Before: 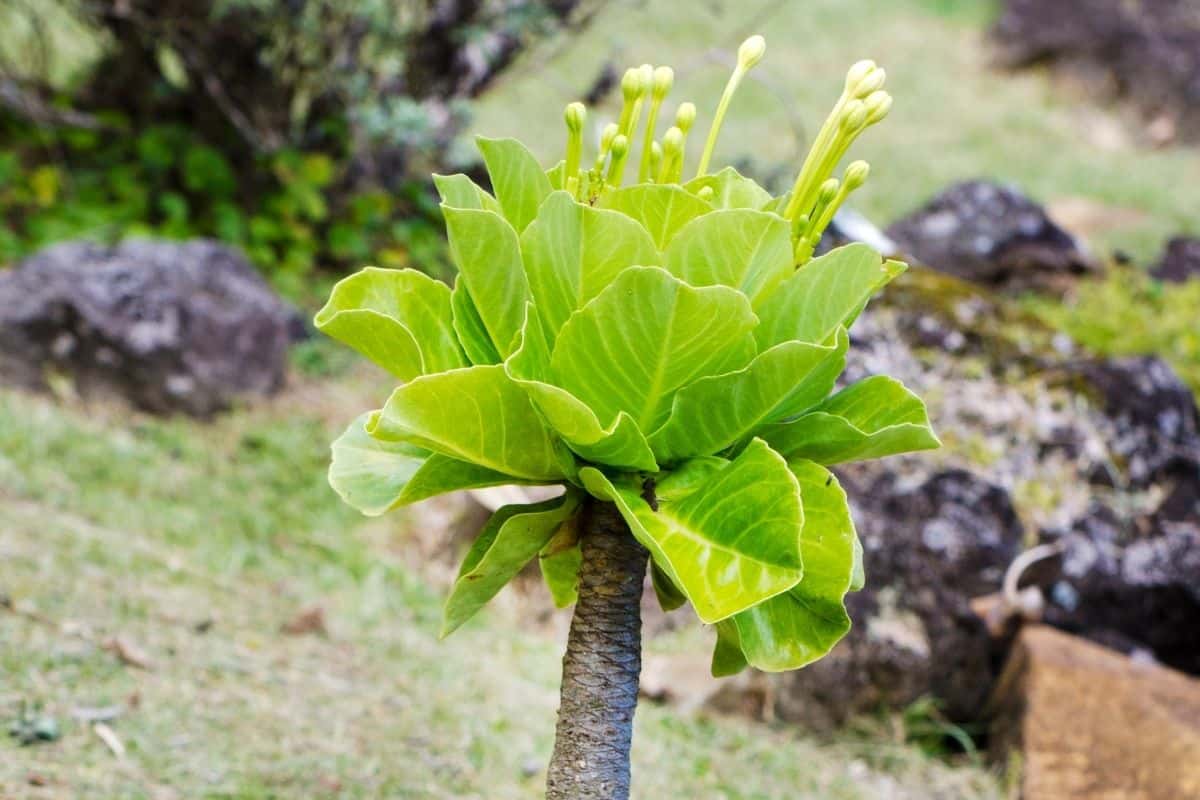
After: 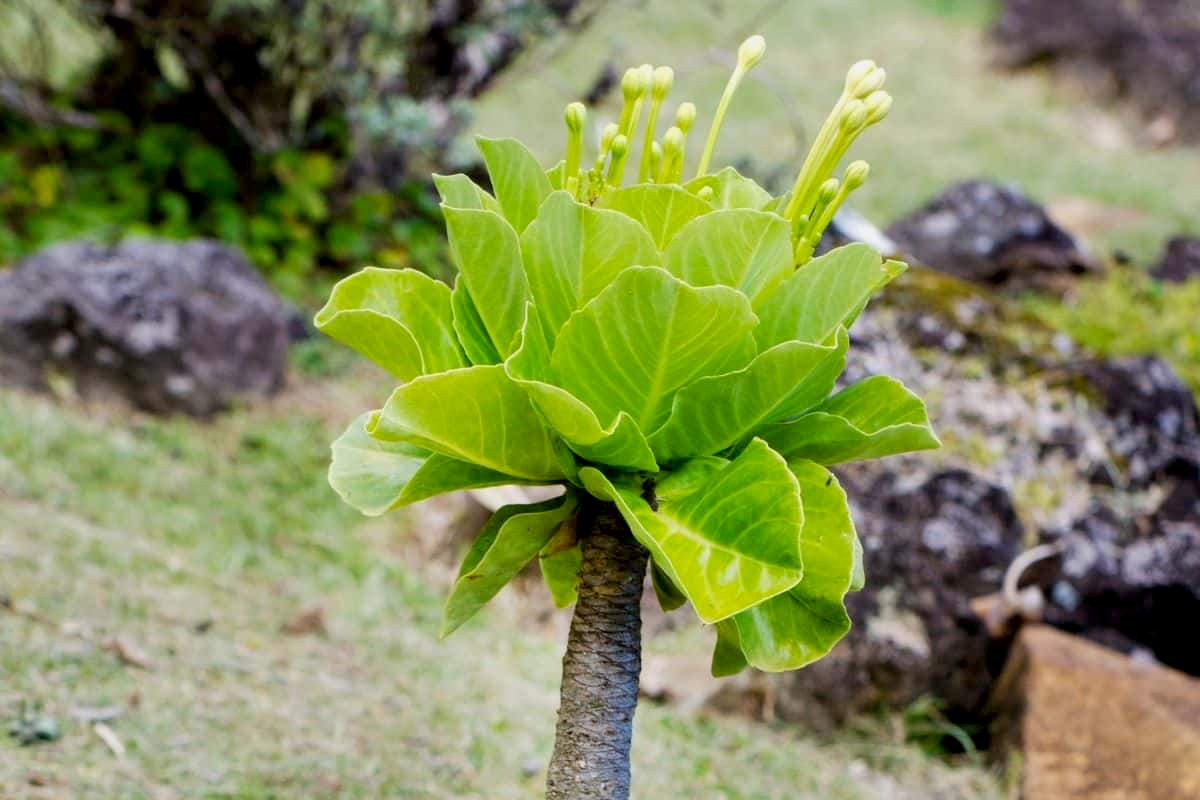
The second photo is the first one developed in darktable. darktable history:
exposure: black level correction 0.009, exposure -0.163 EV, compensate highlight preservation false
